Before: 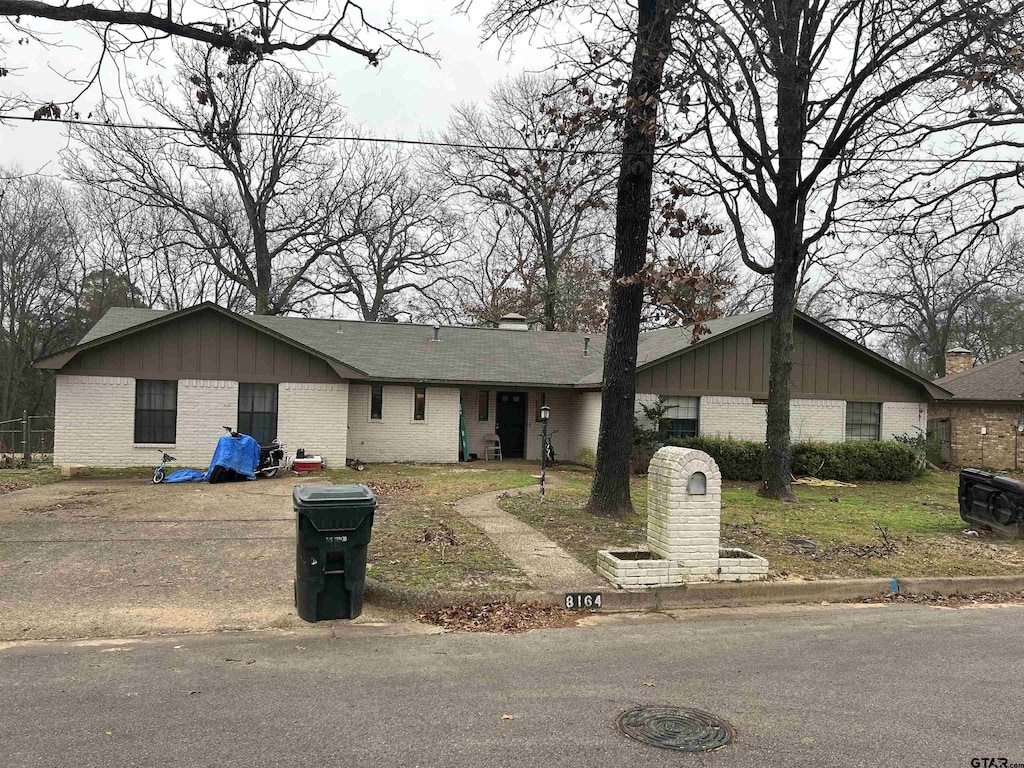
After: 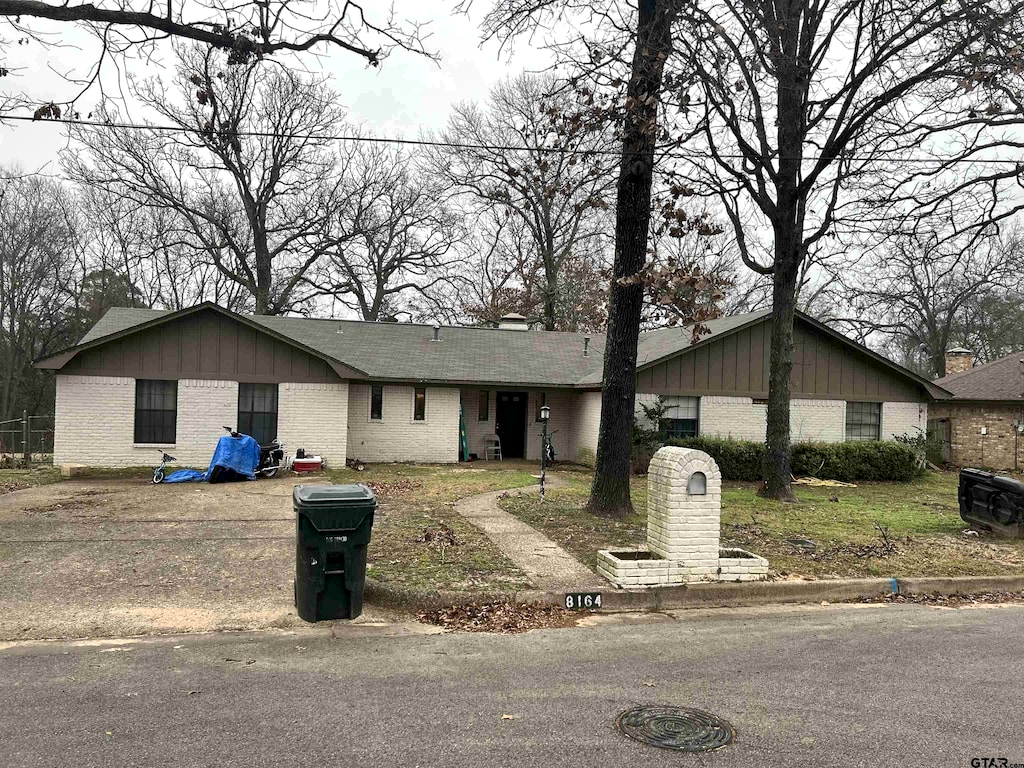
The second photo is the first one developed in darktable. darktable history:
local contrast: mode bilateral grid, contrast 21, coarseness 50, detail 161%, midtone range 0.2
